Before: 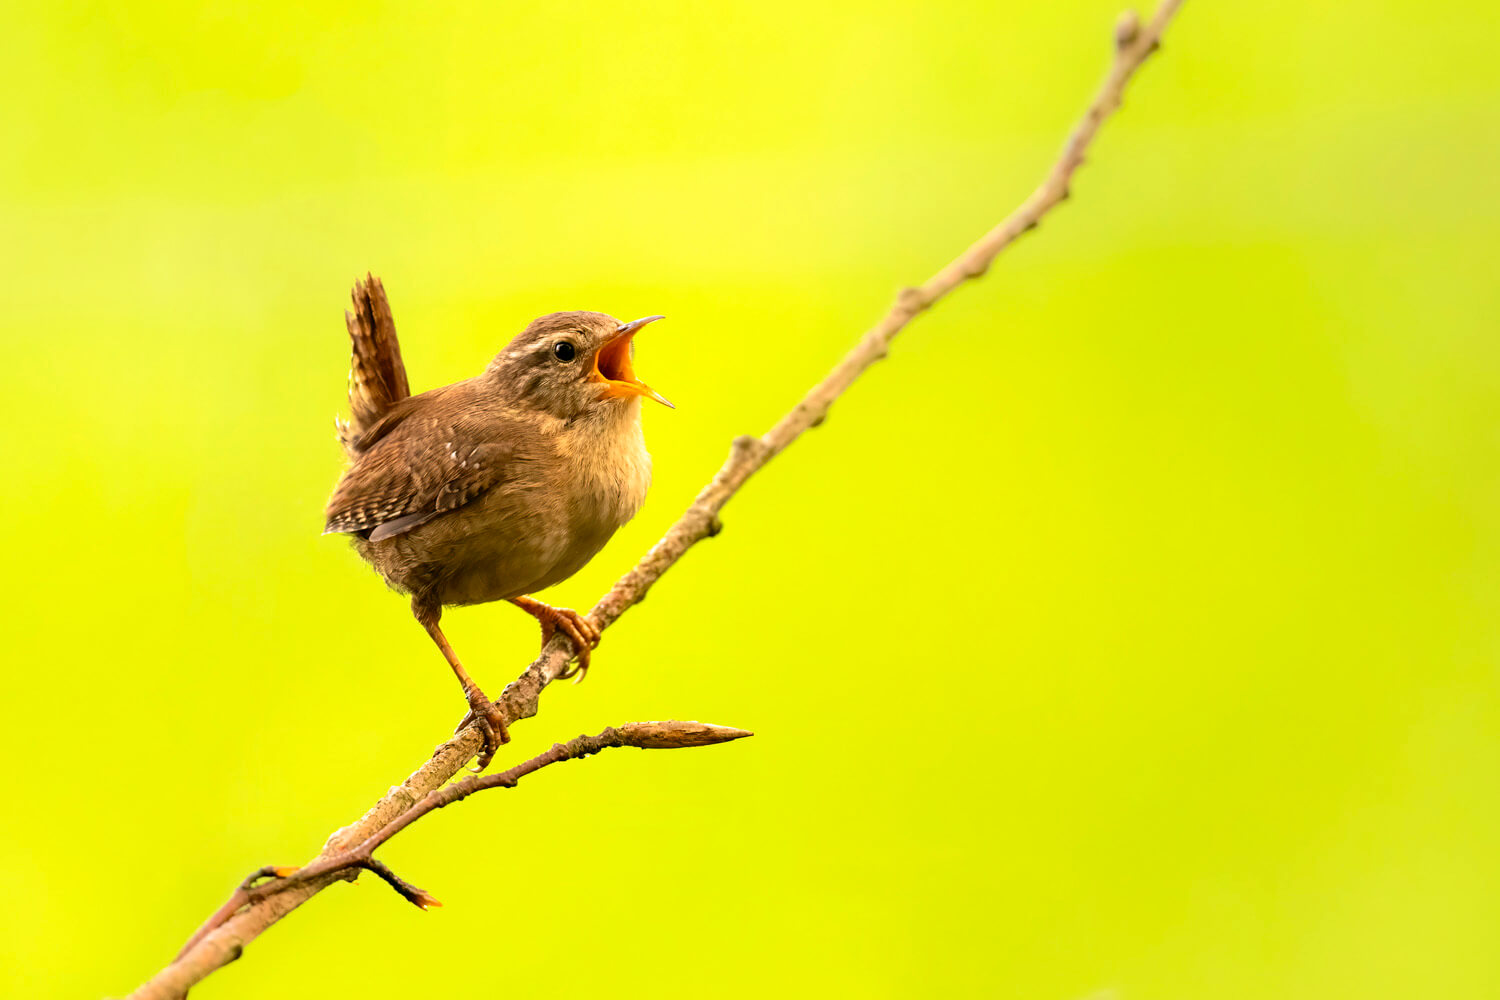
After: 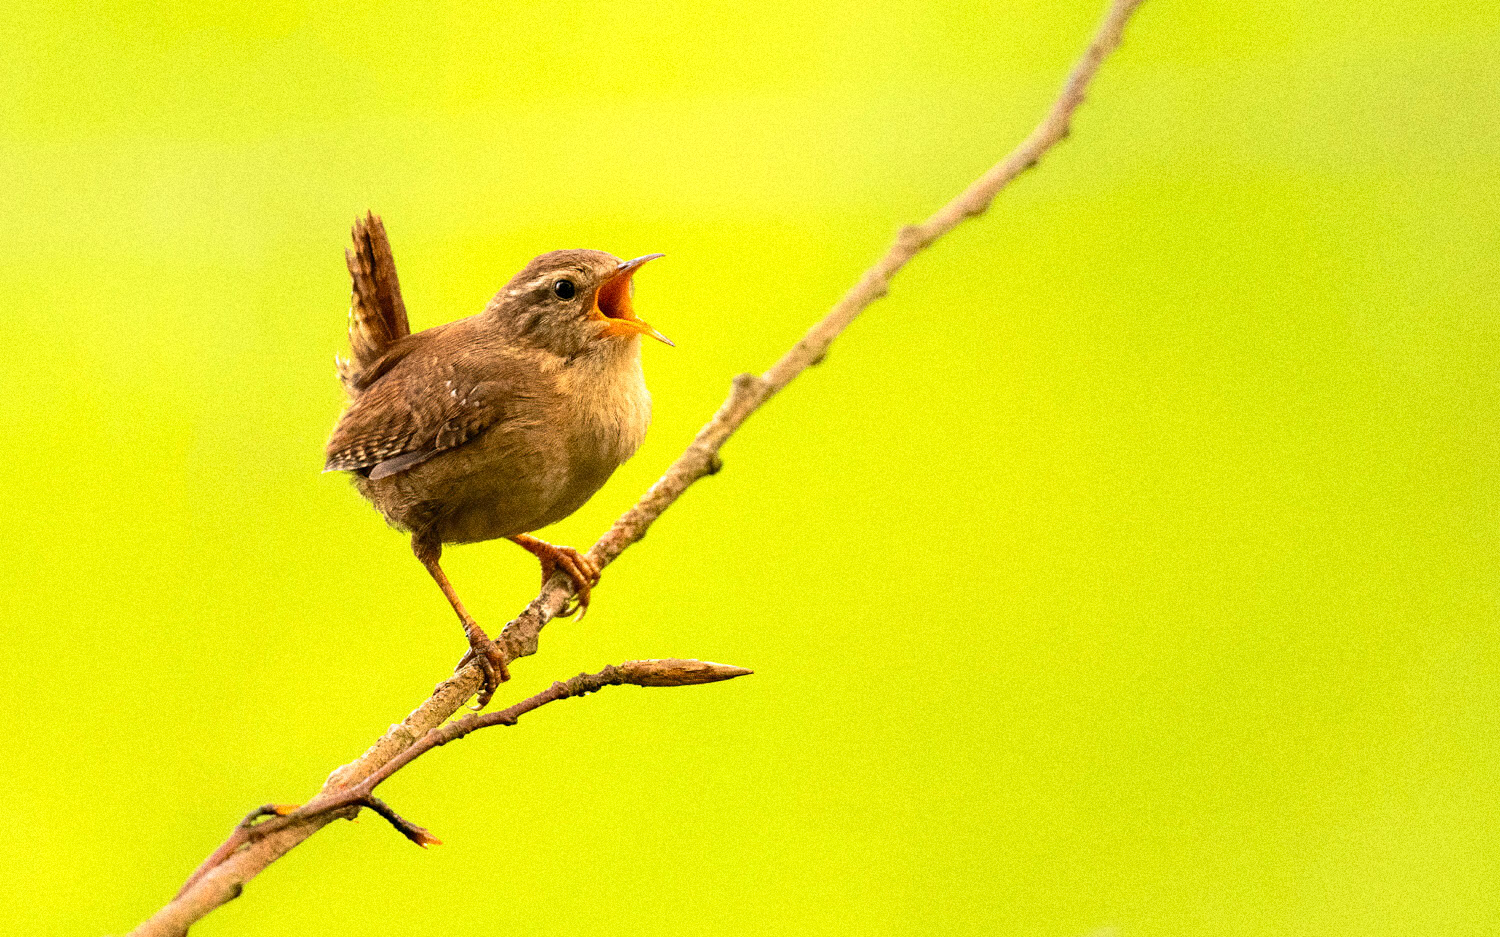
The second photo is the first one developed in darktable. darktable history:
crop and rotate: top 6.25%
grain: coarseness 14.49 ISO, strength 48.04%, mid-tones bias 35%
